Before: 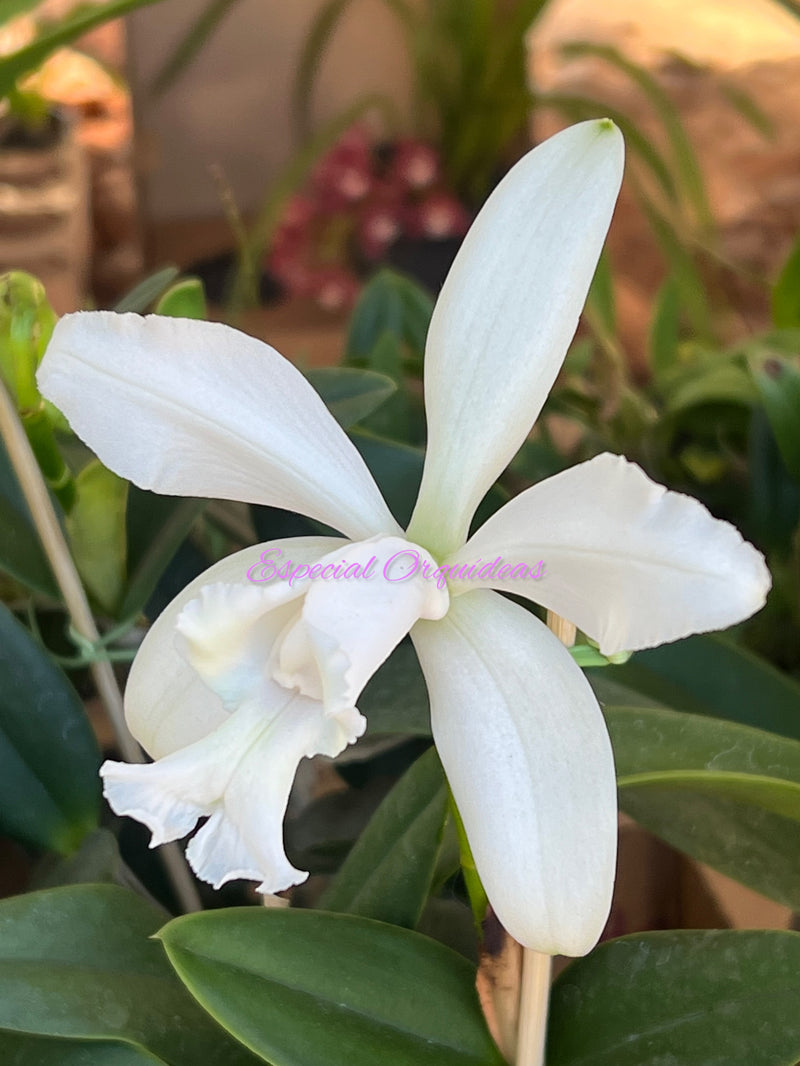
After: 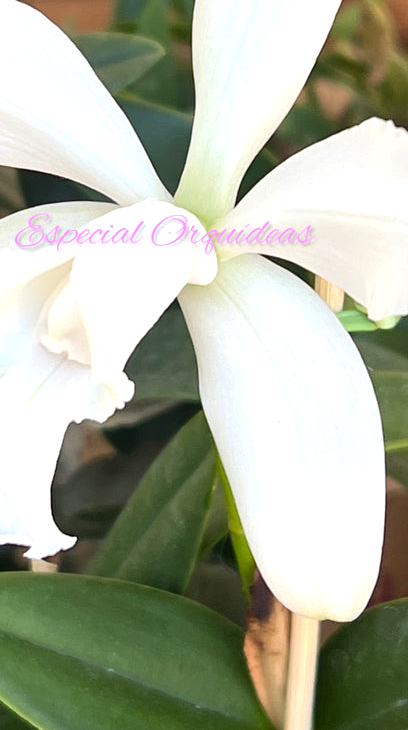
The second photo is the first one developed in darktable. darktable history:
exposure: exposure 0.602 EV, compensate highlight preservation false
crop and rotate: left 29.067%, top 31.484%, right 19.815%
